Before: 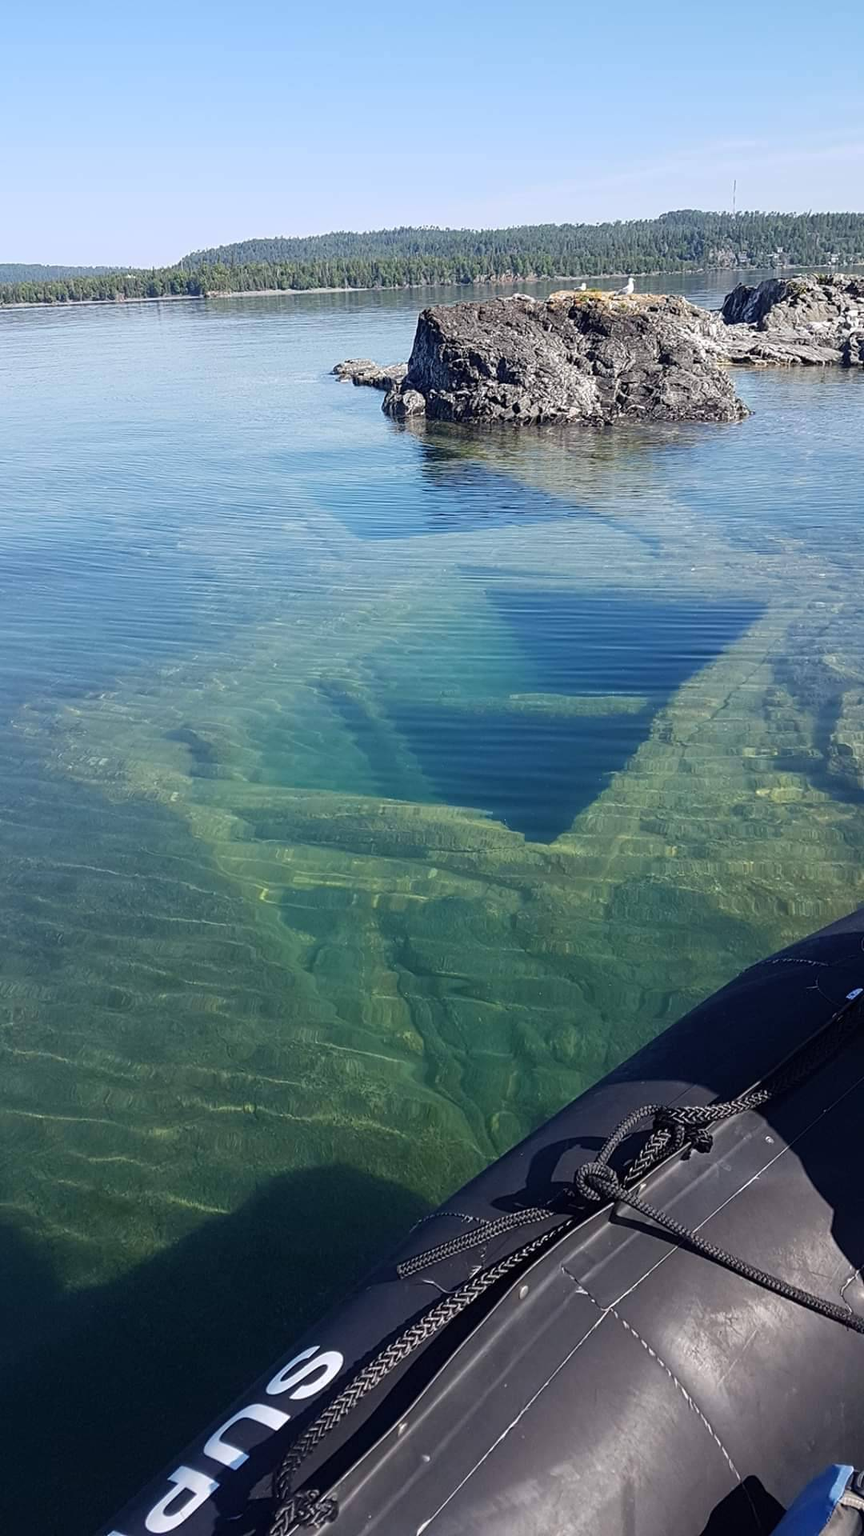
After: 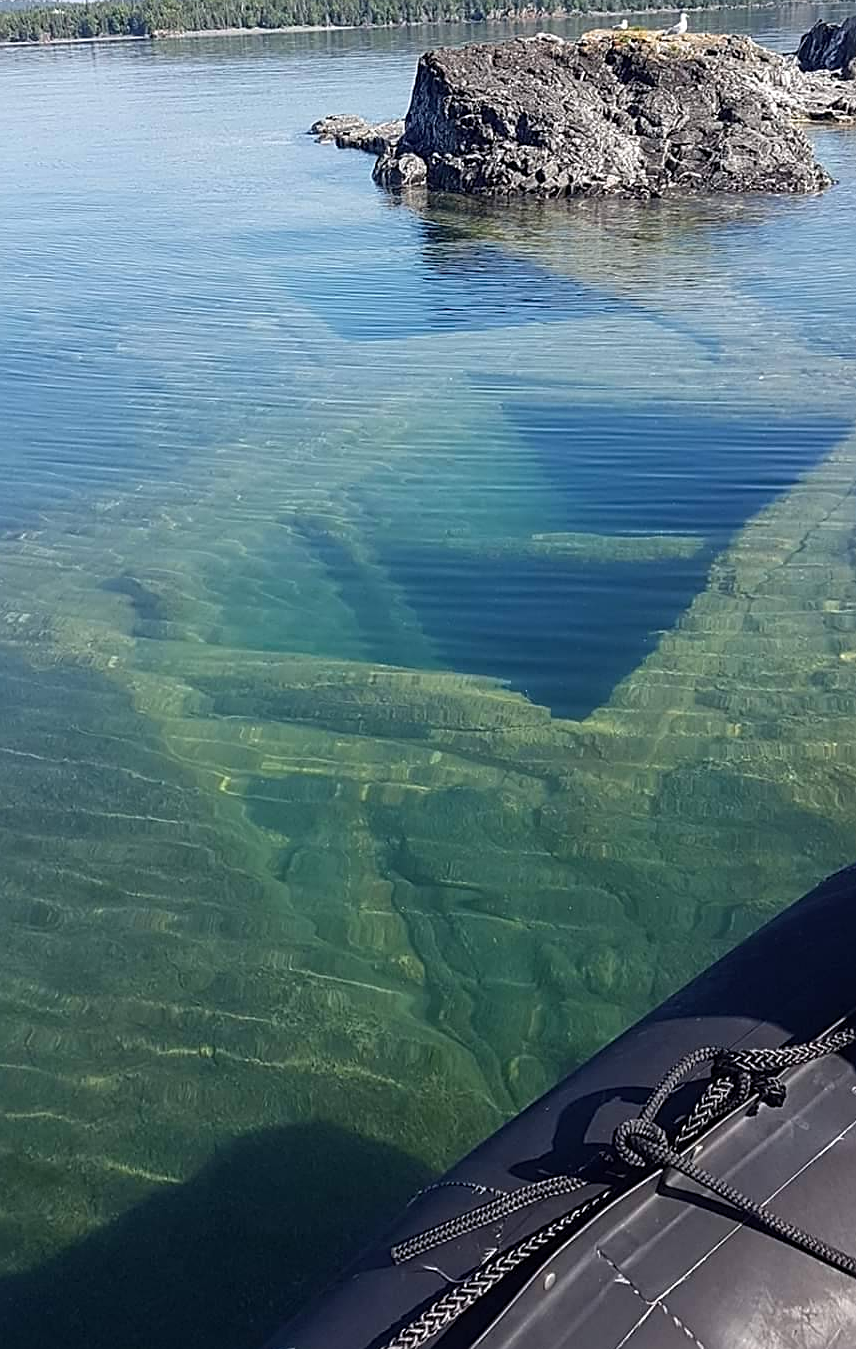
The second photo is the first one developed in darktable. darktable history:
crop: left 9.741%, top 17.422%, right 10.952%, bottom 12.307%
sharpen: on, module defaults
